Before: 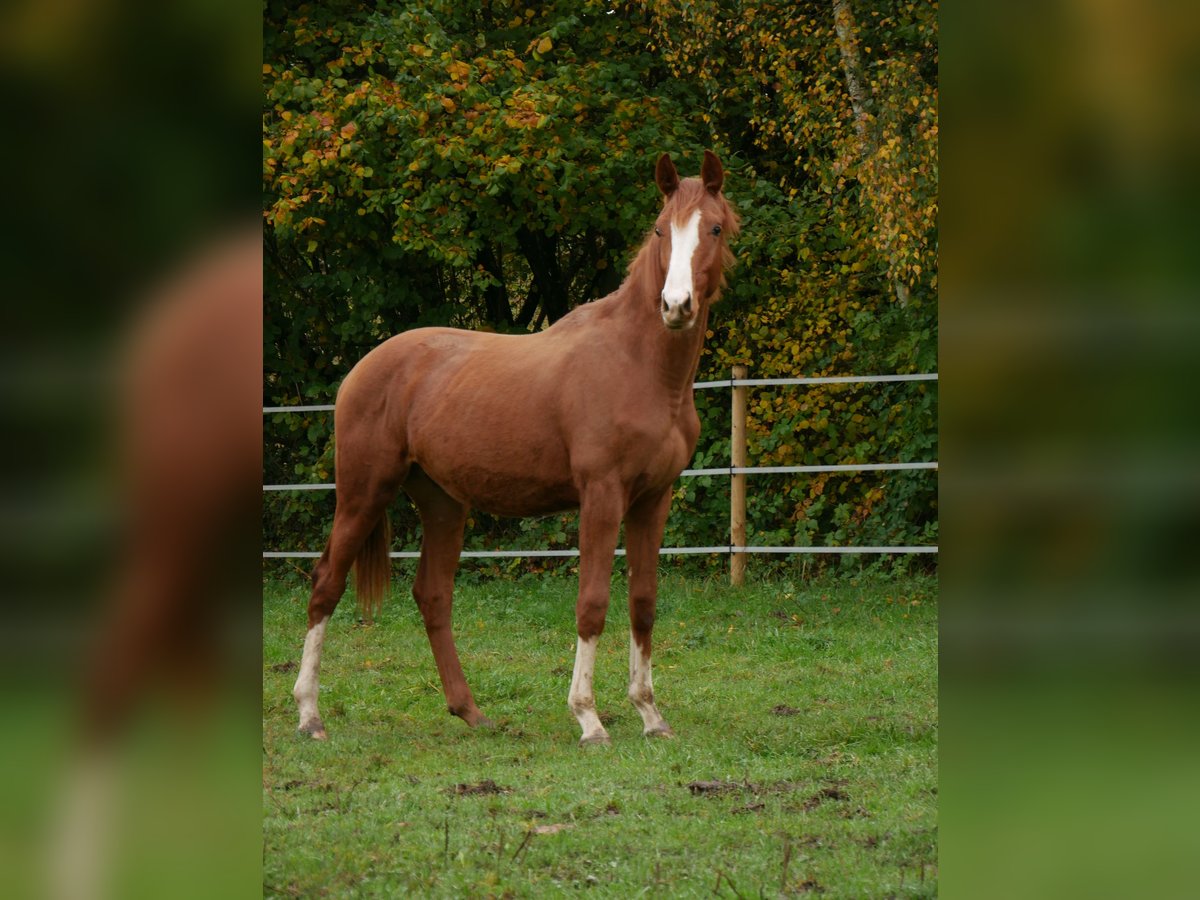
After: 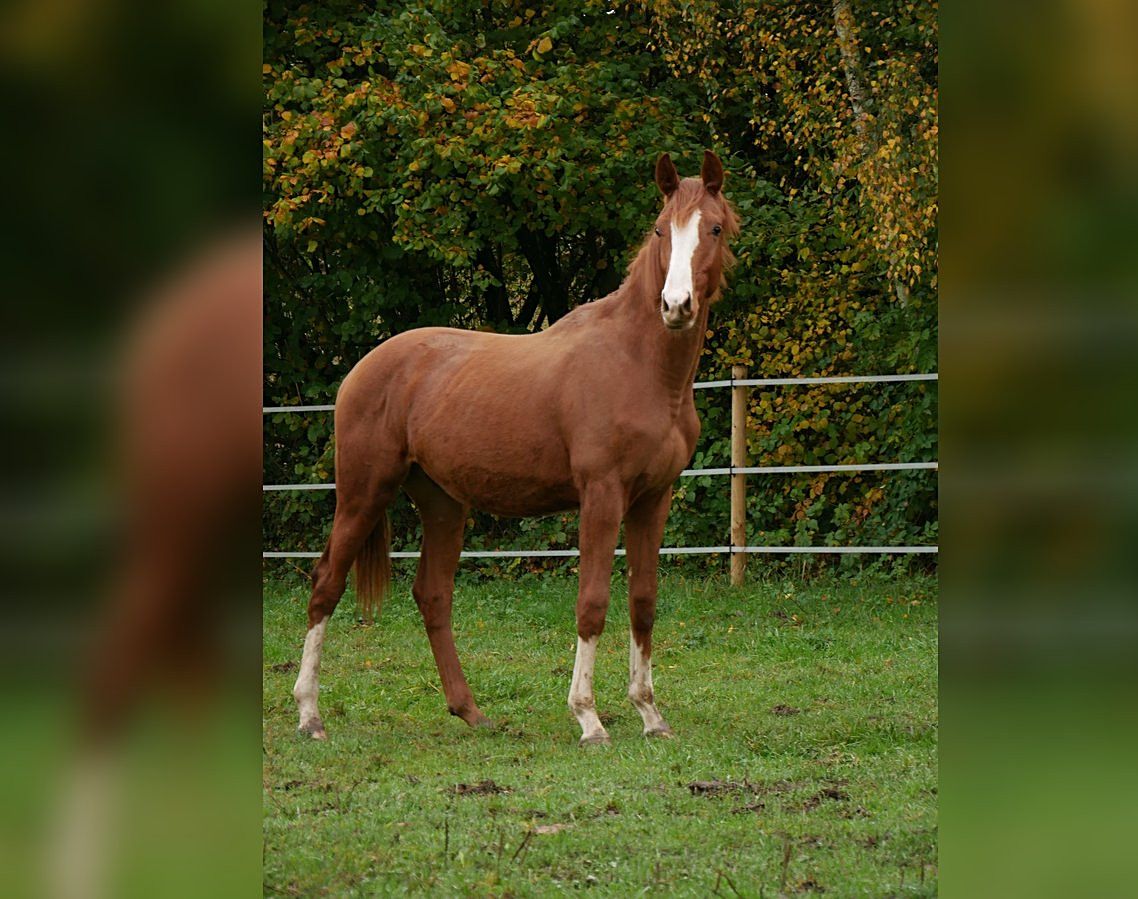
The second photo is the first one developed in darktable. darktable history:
sharpen: on, module defaults
crop and rotate: left 0%, right 5.089%
